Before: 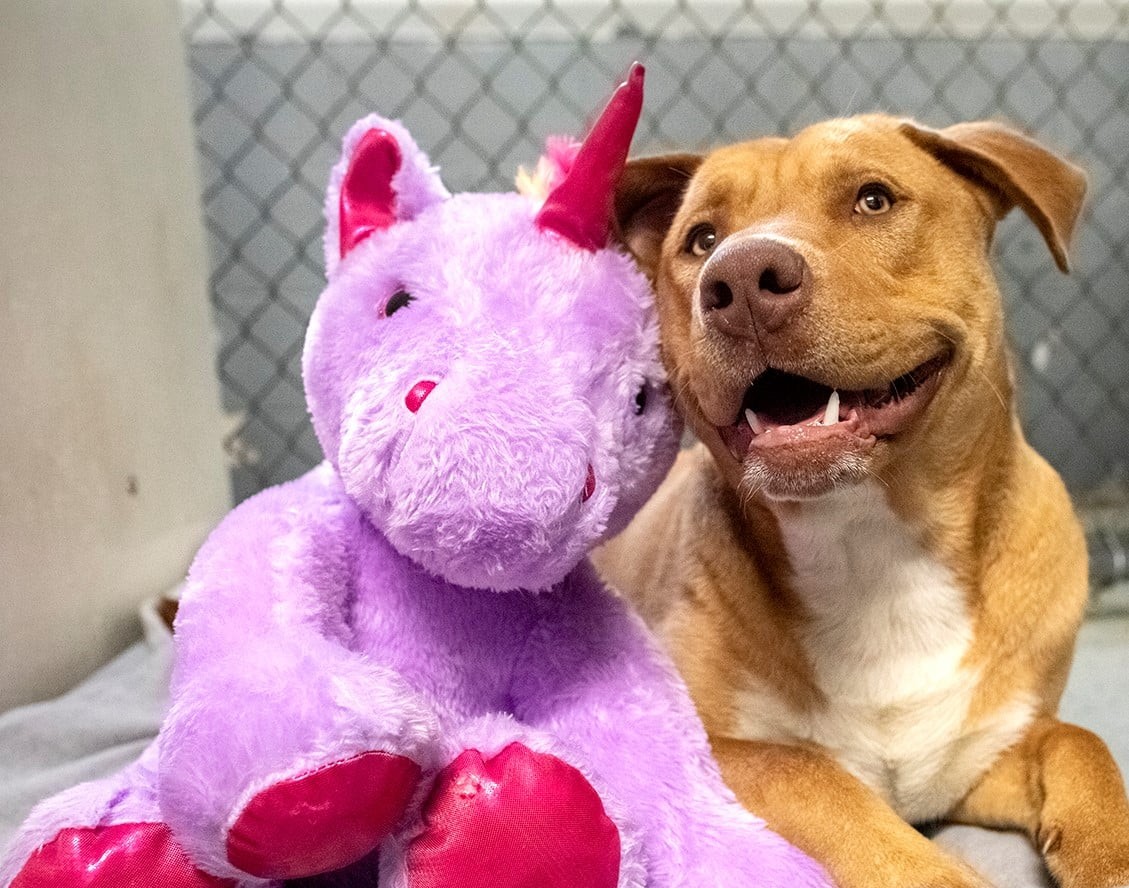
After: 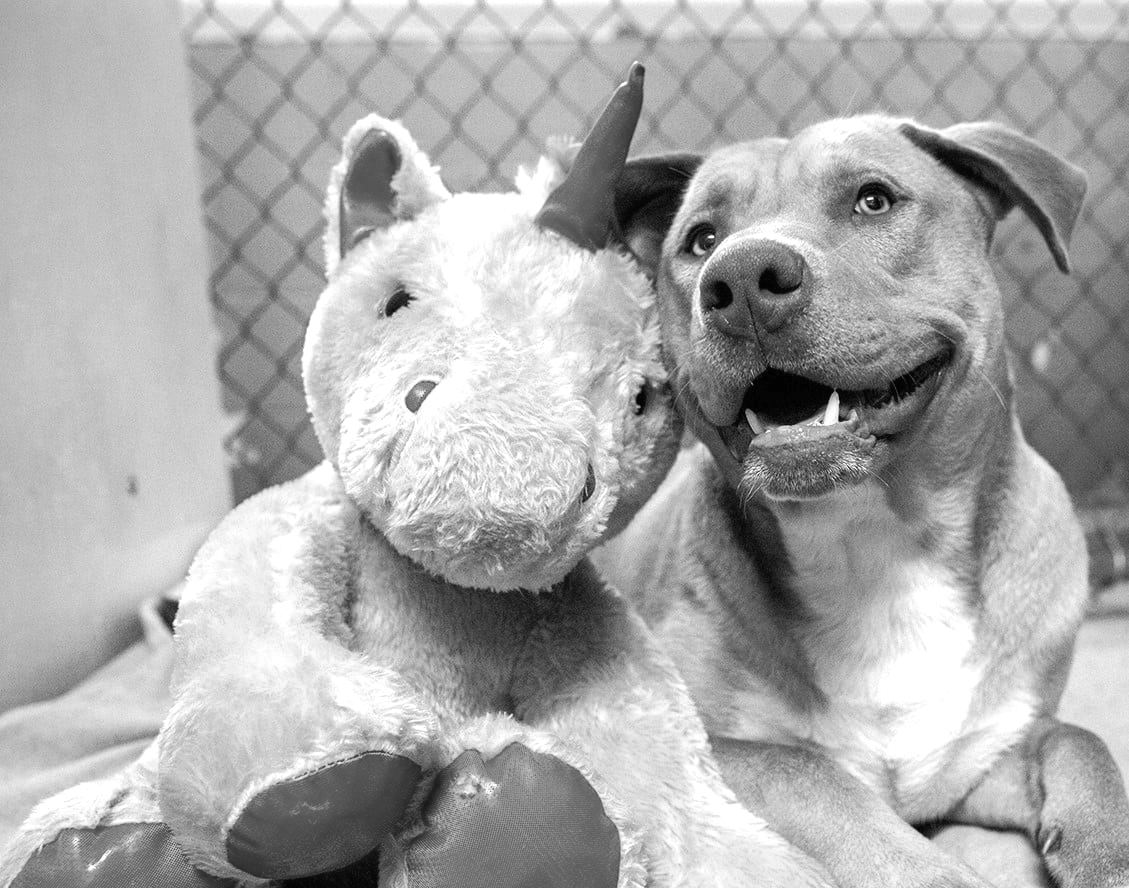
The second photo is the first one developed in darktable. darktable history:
color zones: curves: ch1 [(0, -0.394) (0.143, -0.394) (0.286, -0.394) (0.429, -0.392) (0.571, -0.391) (0.714, -0.391) (0.857, -0.391) (1, -0.394)]
exposure: exposure 0.127 EV, compensate highlight preservation false
color balance rgb: highlights gain › luminance 15.316%, highlights gain › chroma 6.961%, highlights gain › hue 128.89°, perceptual saturation grading › global saturation 20%, perceptual saturation grading › highlights -25.164%, perceptual saturation grading › shadows 25.905%, global vibrance 9.66%
tone curve: curves: ch0 [(0, 0) (0.003, 0.012) (0.011, 0.015) (0.025, 0.027) (0.044, 0.045) (0.069, 0.064) (0.1, 0.093) (0.136, 0.133) (0.177, 0.177) (0.224, 0.221) (0.277, 0.272) (0.335, 0.342) (0.399, 0.398) (0.468, 0.462) (0.543, 0.547) (0.623, 0.624) (0.709, 0.711) (0.801, 0.792) (0.898, 0.889) (1, 1)], preserve colors none
